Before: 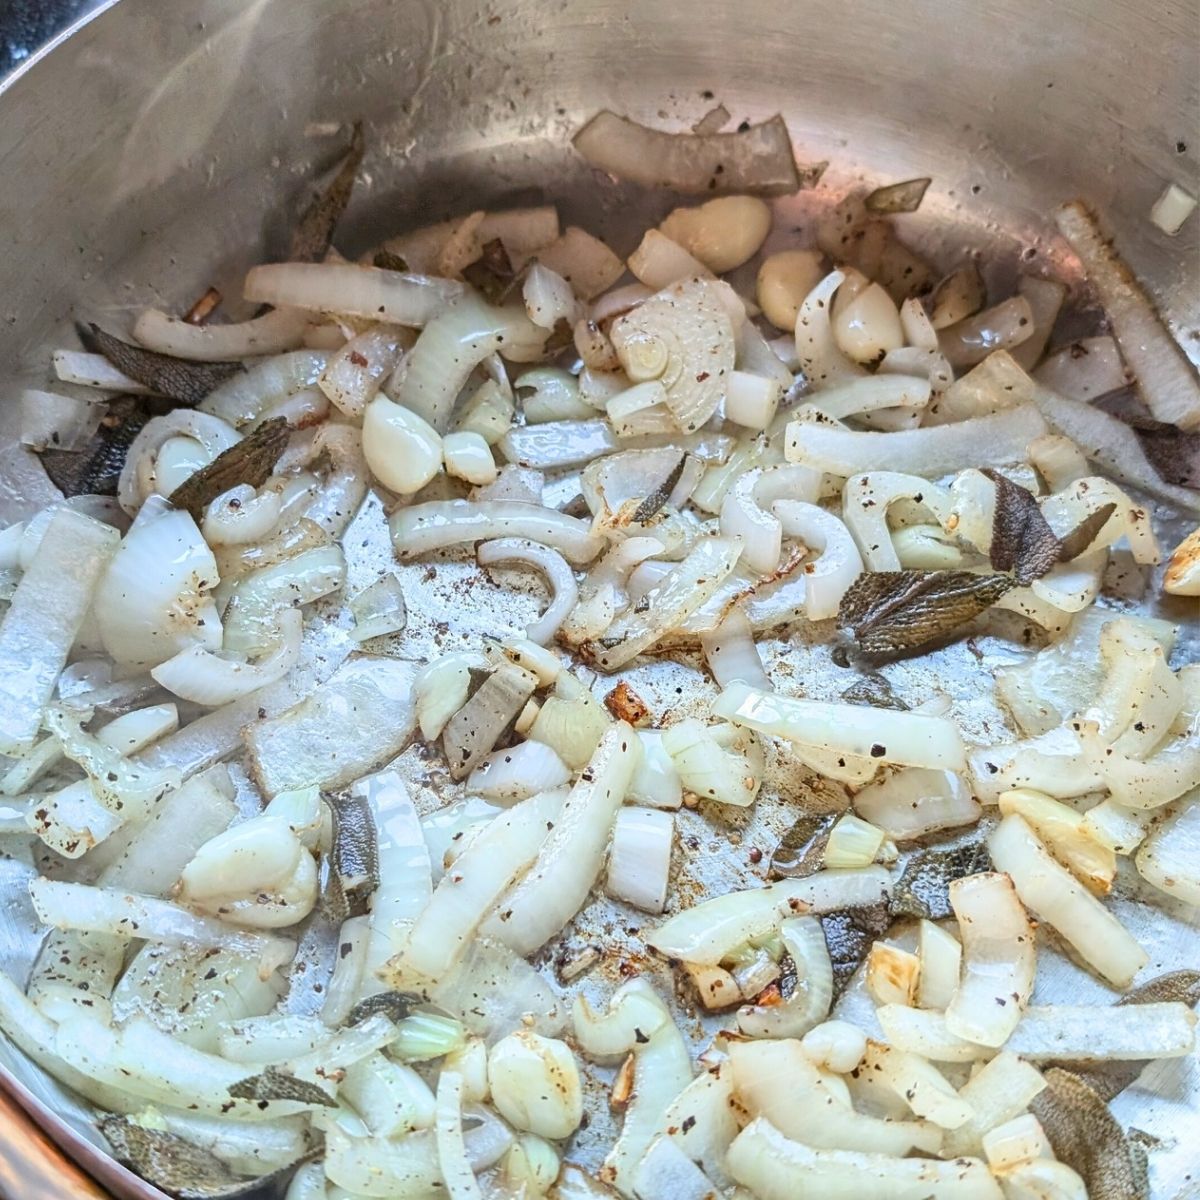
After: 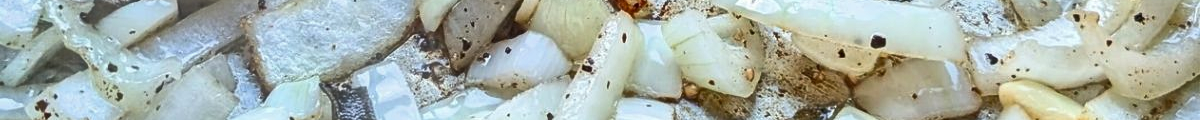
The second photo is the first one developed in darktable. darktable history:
crop and rotate: top 59.084%, bottom 30.916%
shadows and highlights: low approximation 0.01, soften with gaussian
